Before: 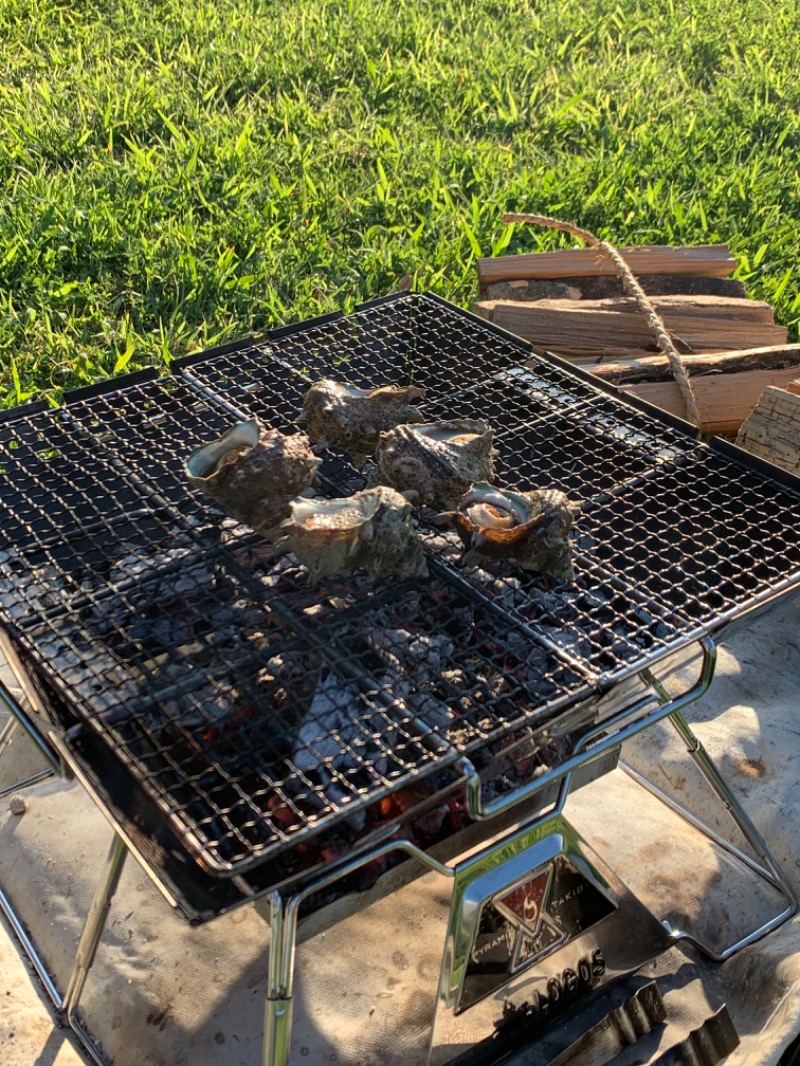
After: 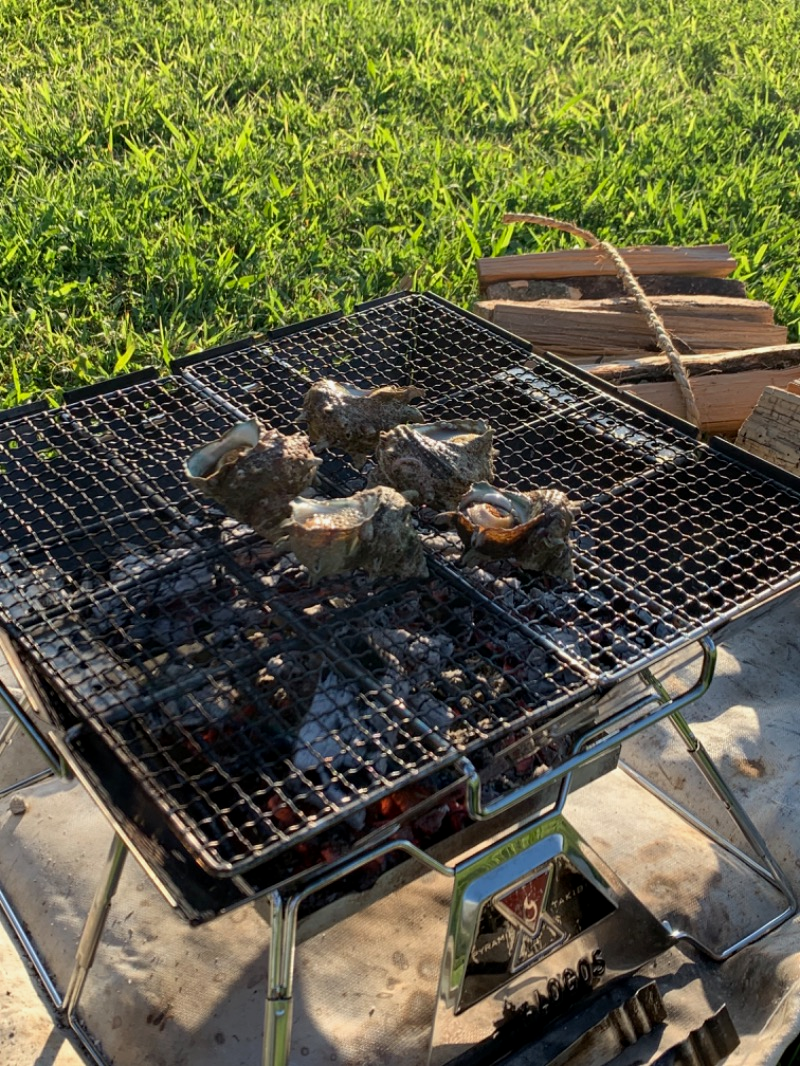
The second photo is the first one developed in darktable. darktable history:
exposure: black level correction 0.002, exposure -0.105 EV, compensate highlight preservation false
